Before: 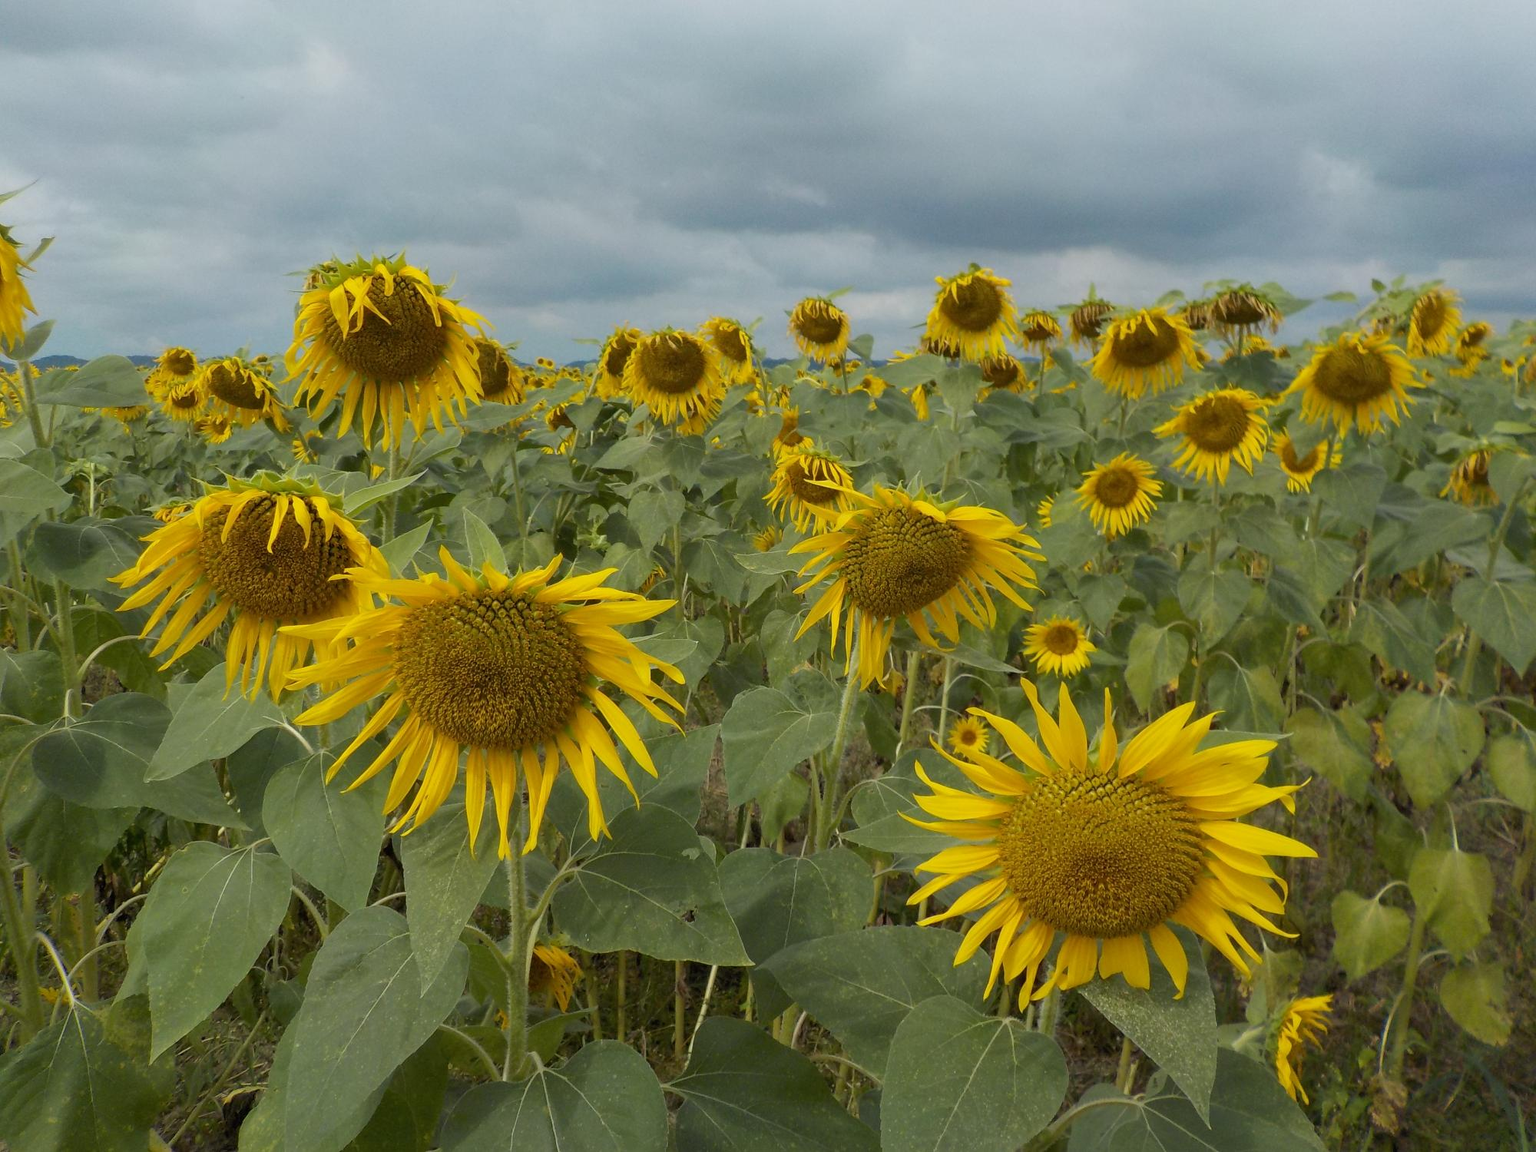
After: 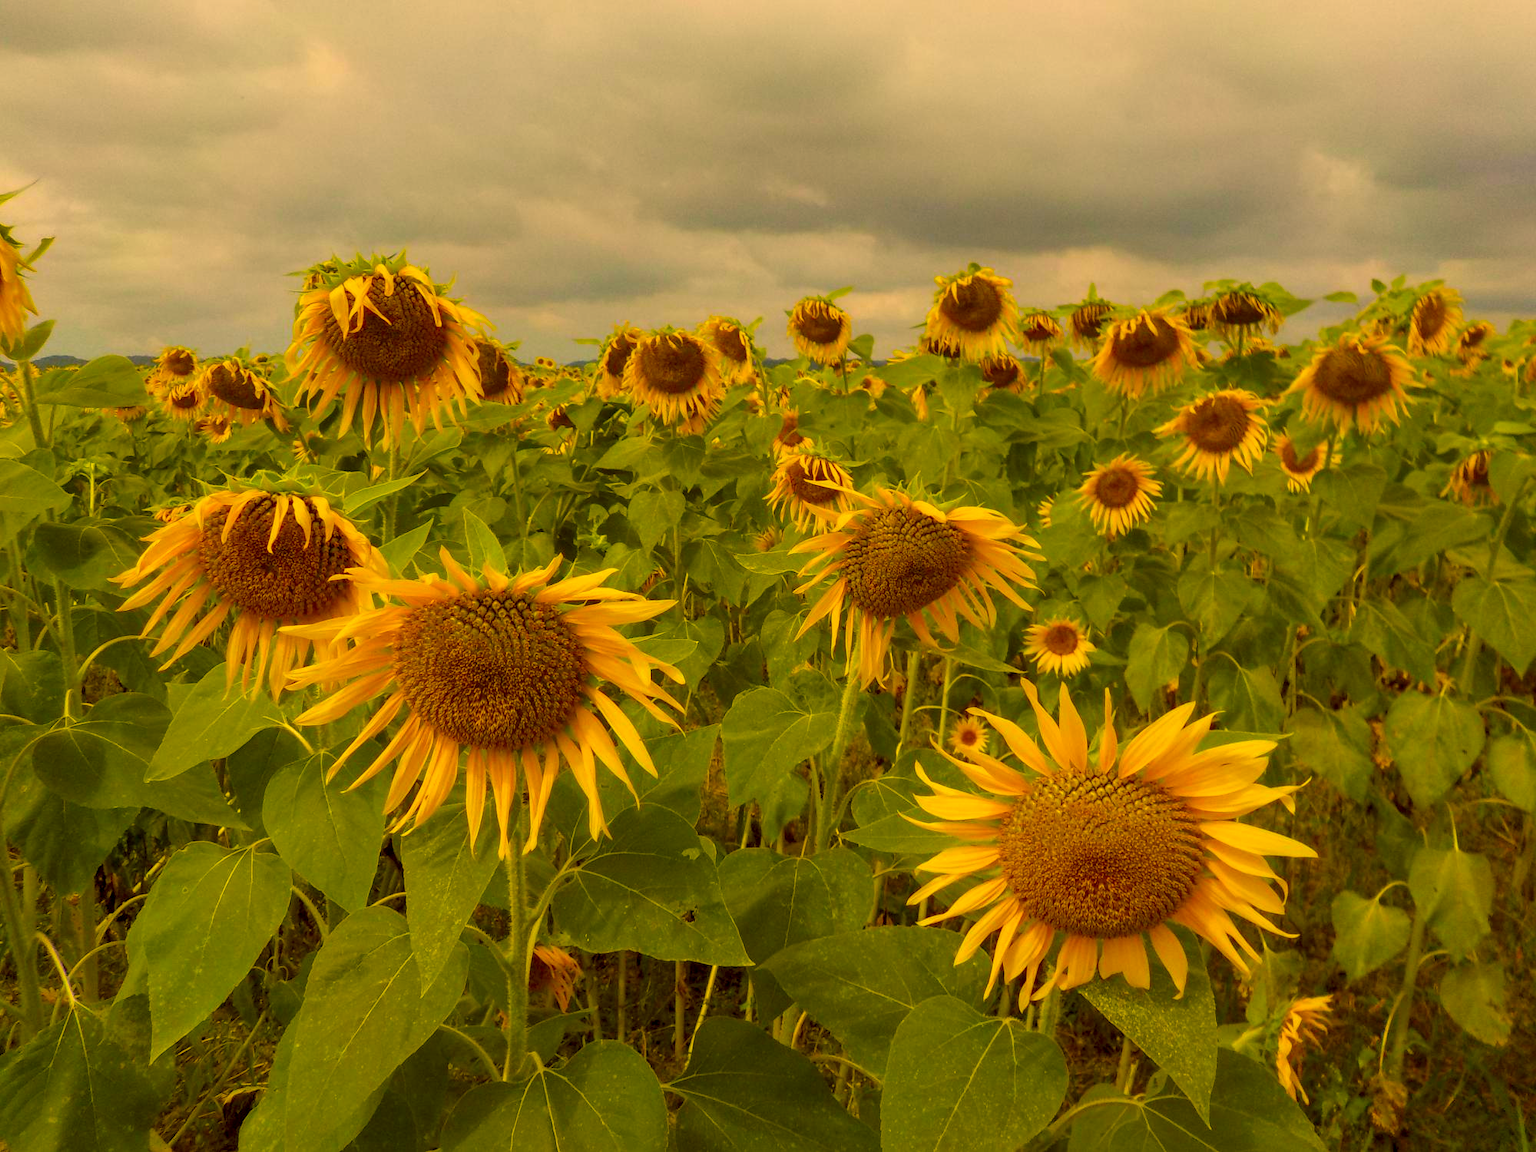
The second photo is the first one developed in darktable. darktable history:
local contrast: on, module defaults
color correction: highlights a* 10.44, highlights b* 30.04, shadows a* 2.73, shadows b* 17.51, saturation 1.72
exposure: black level correction 0.002, compensate highlight preservation false
